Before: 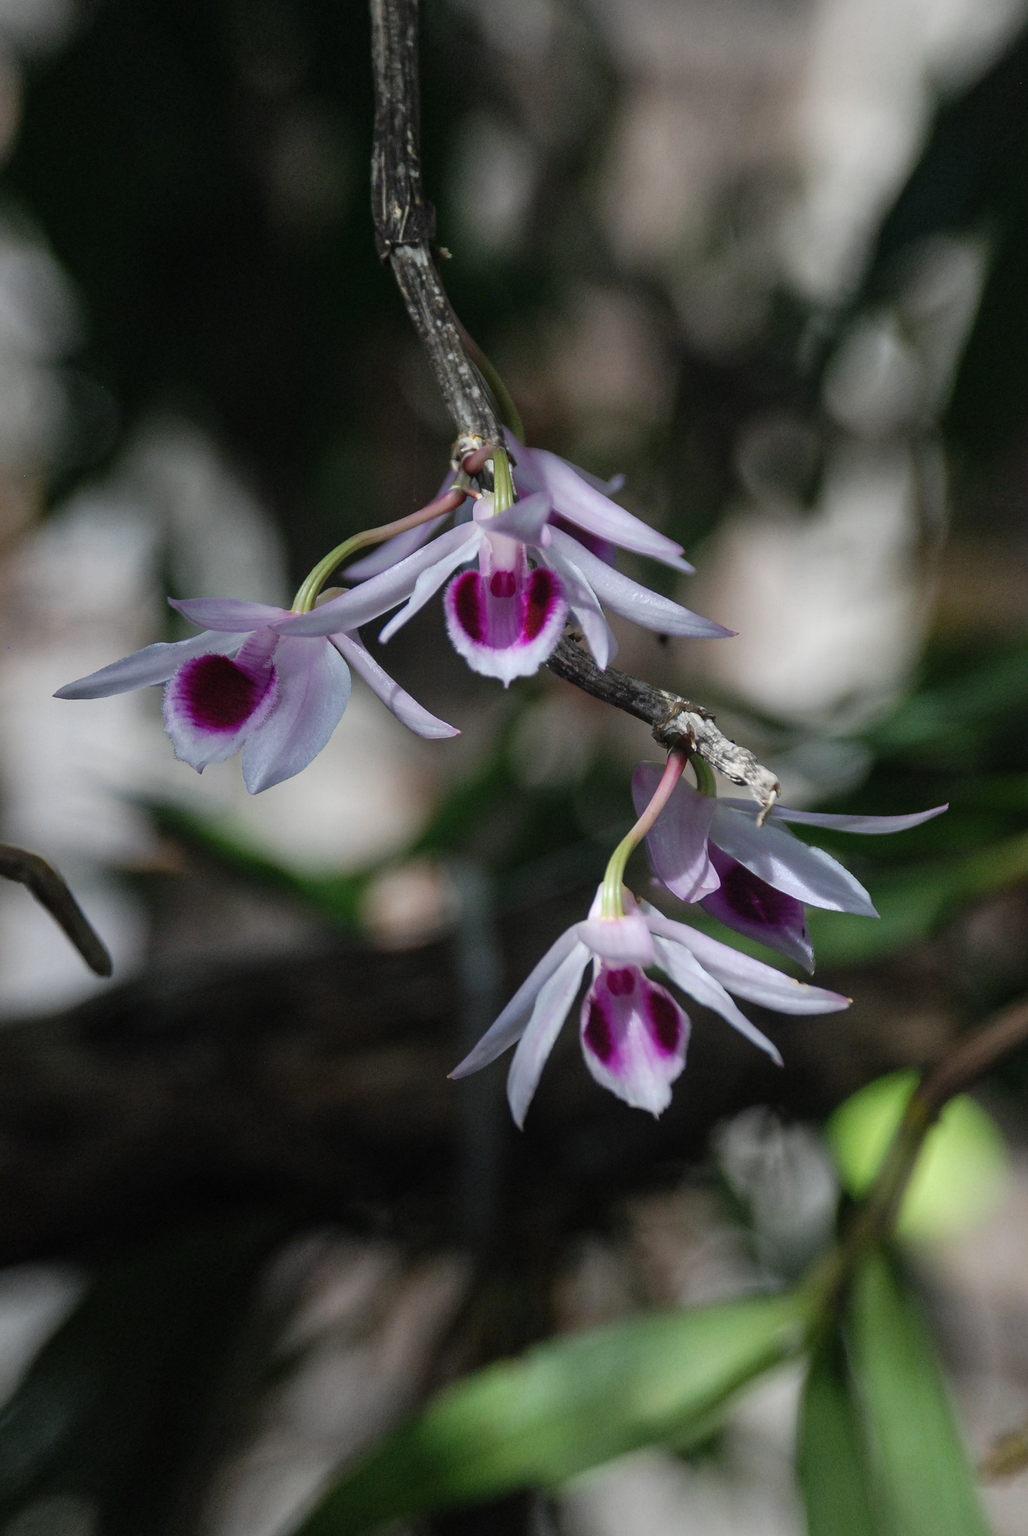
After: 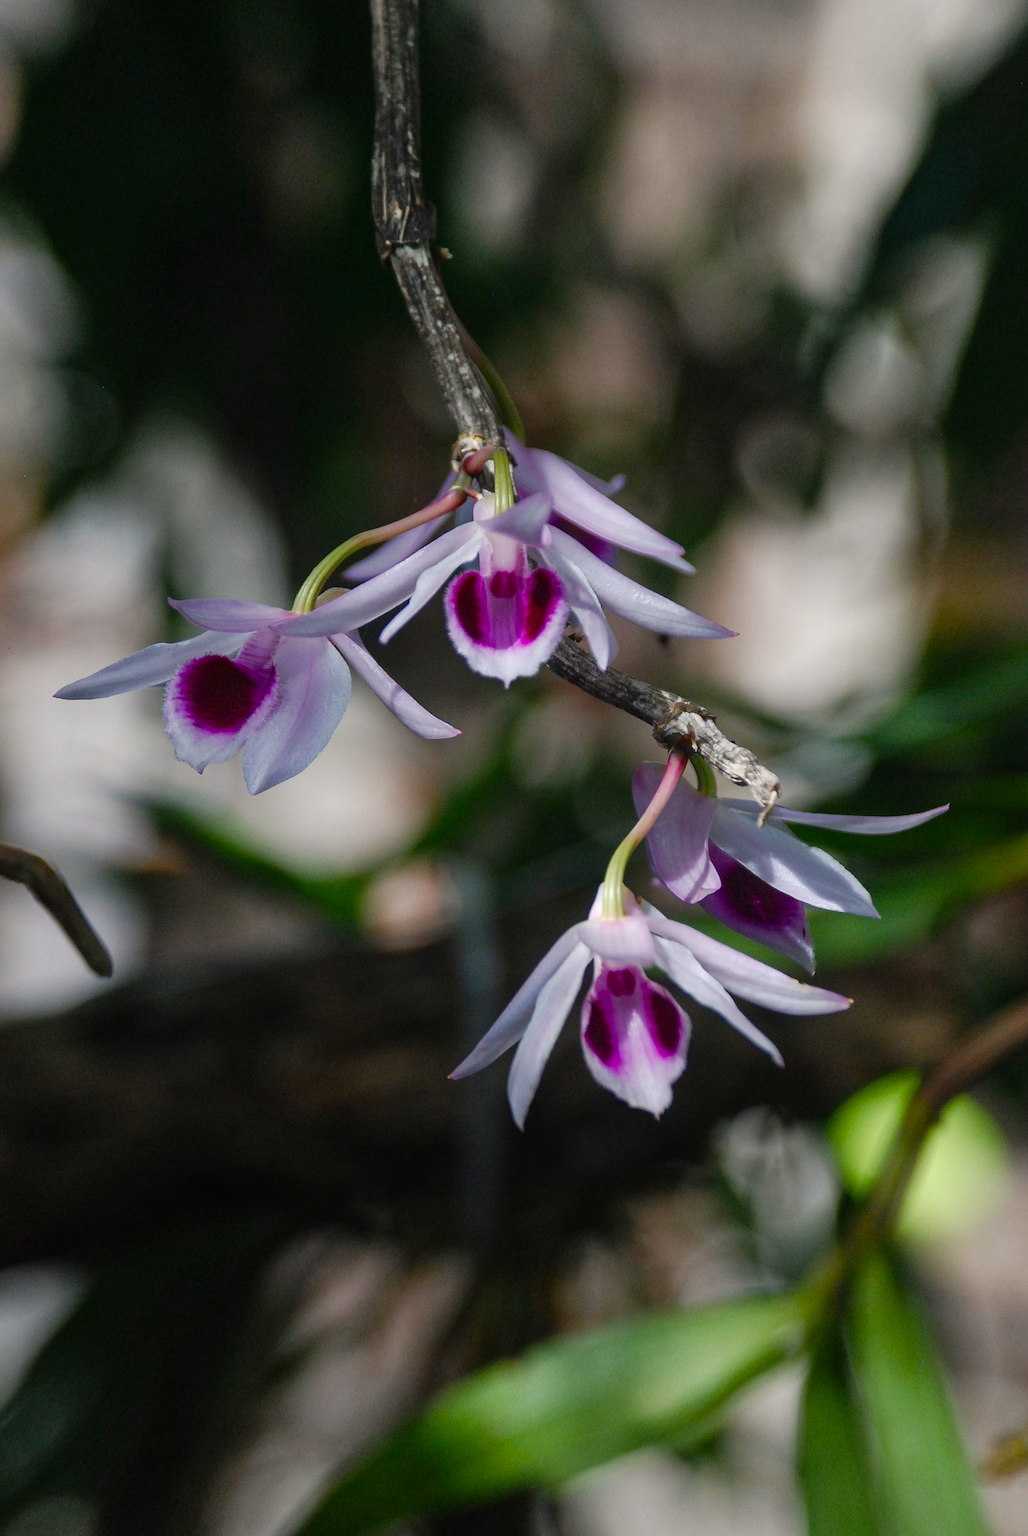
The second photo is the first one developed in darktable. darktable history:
color balance rgb: highlights gain › chroma 1.048%, highlights gain › hue 60.25°, perceptual saturation grading › global saturation -0.047%, perceptual saturation grading › highlights -16.794%, perceptual saturation grading › mid-tones 32.989%, perceptual saturation grading › shadows 50.506%, global vibrance 20%
